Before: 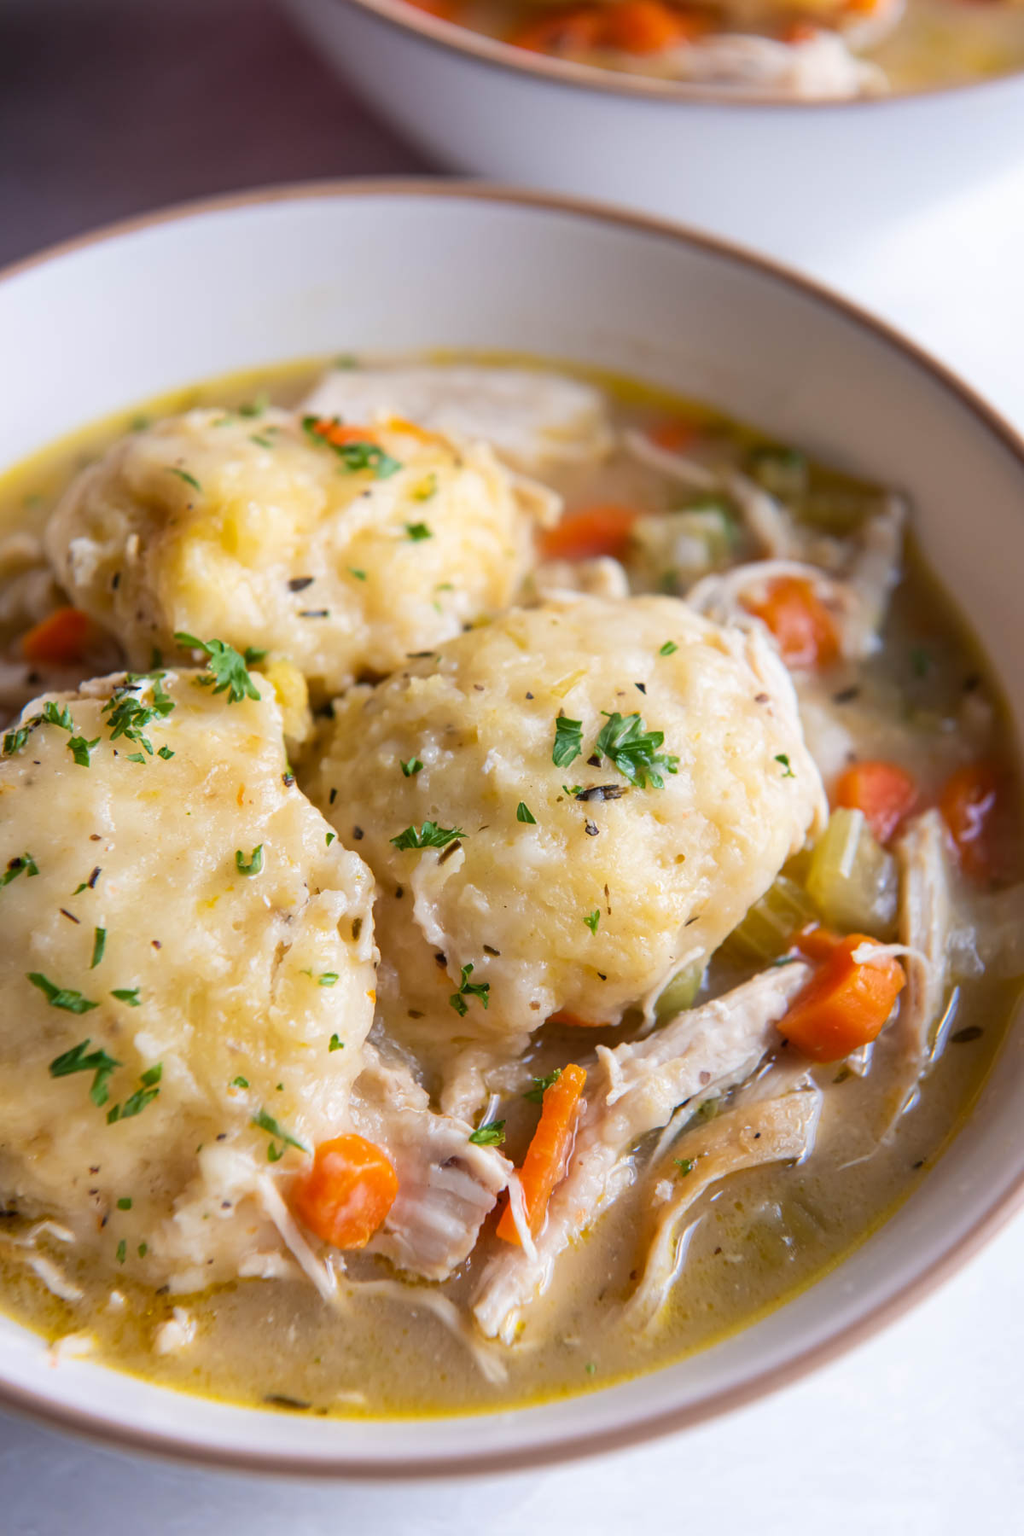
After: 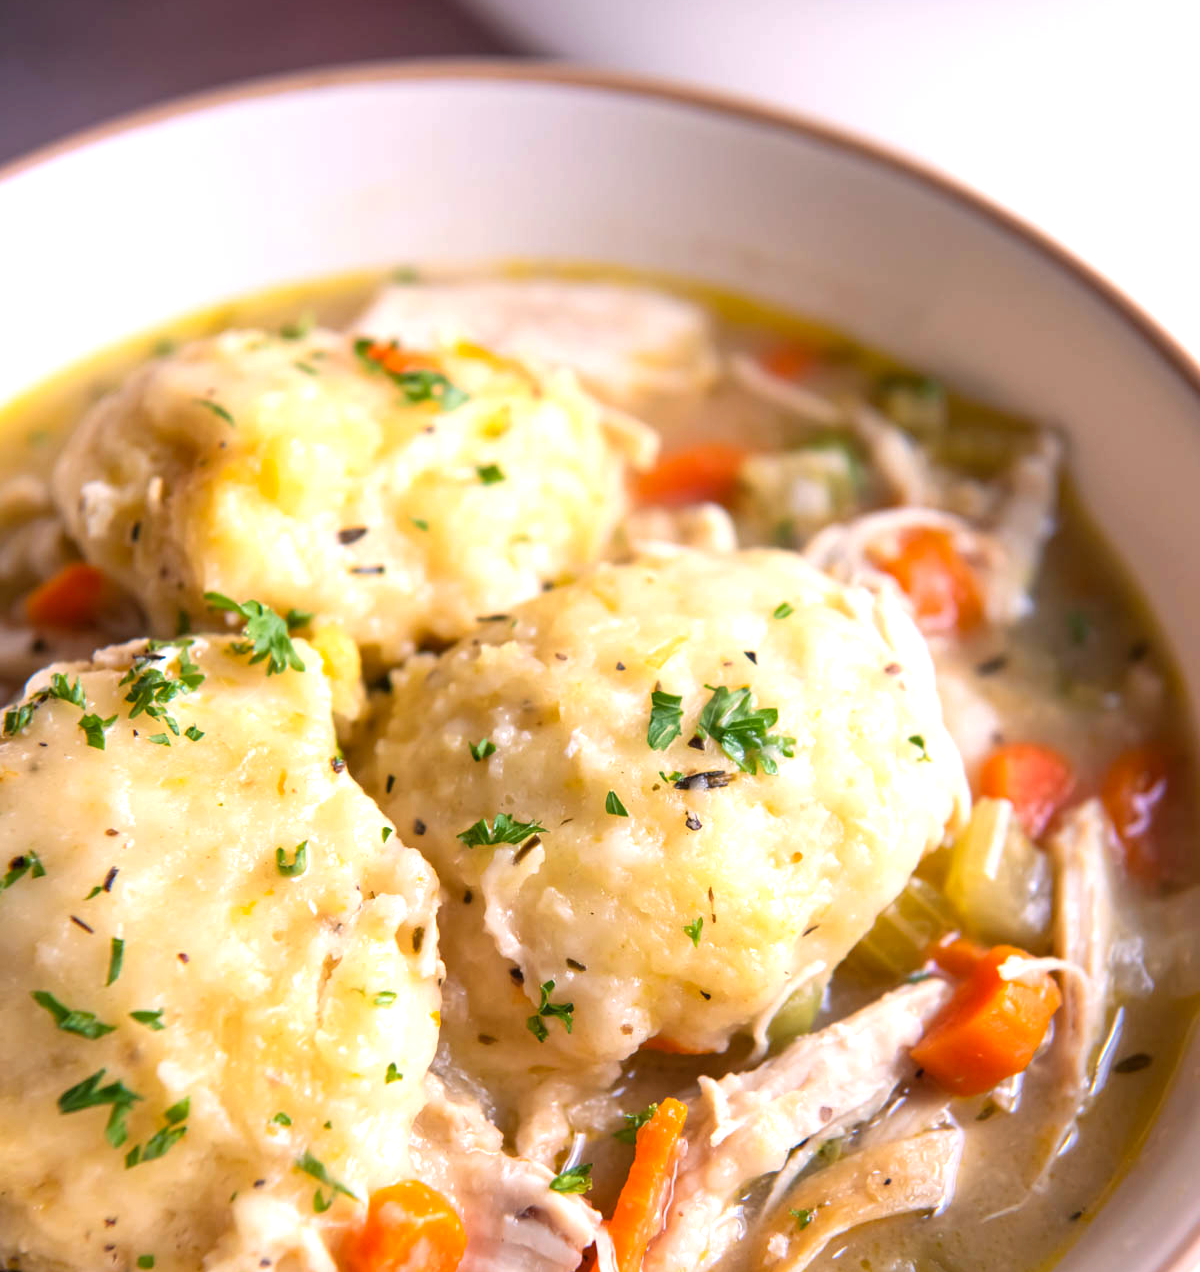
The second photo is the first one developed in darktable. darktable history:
exposure: exposure 0.6 EV, compensate highlight preservation false
color correction: highlights a* 5.81, highlights b* 4.84
crop and rotate: top 8.293%, bottom 20.996%
